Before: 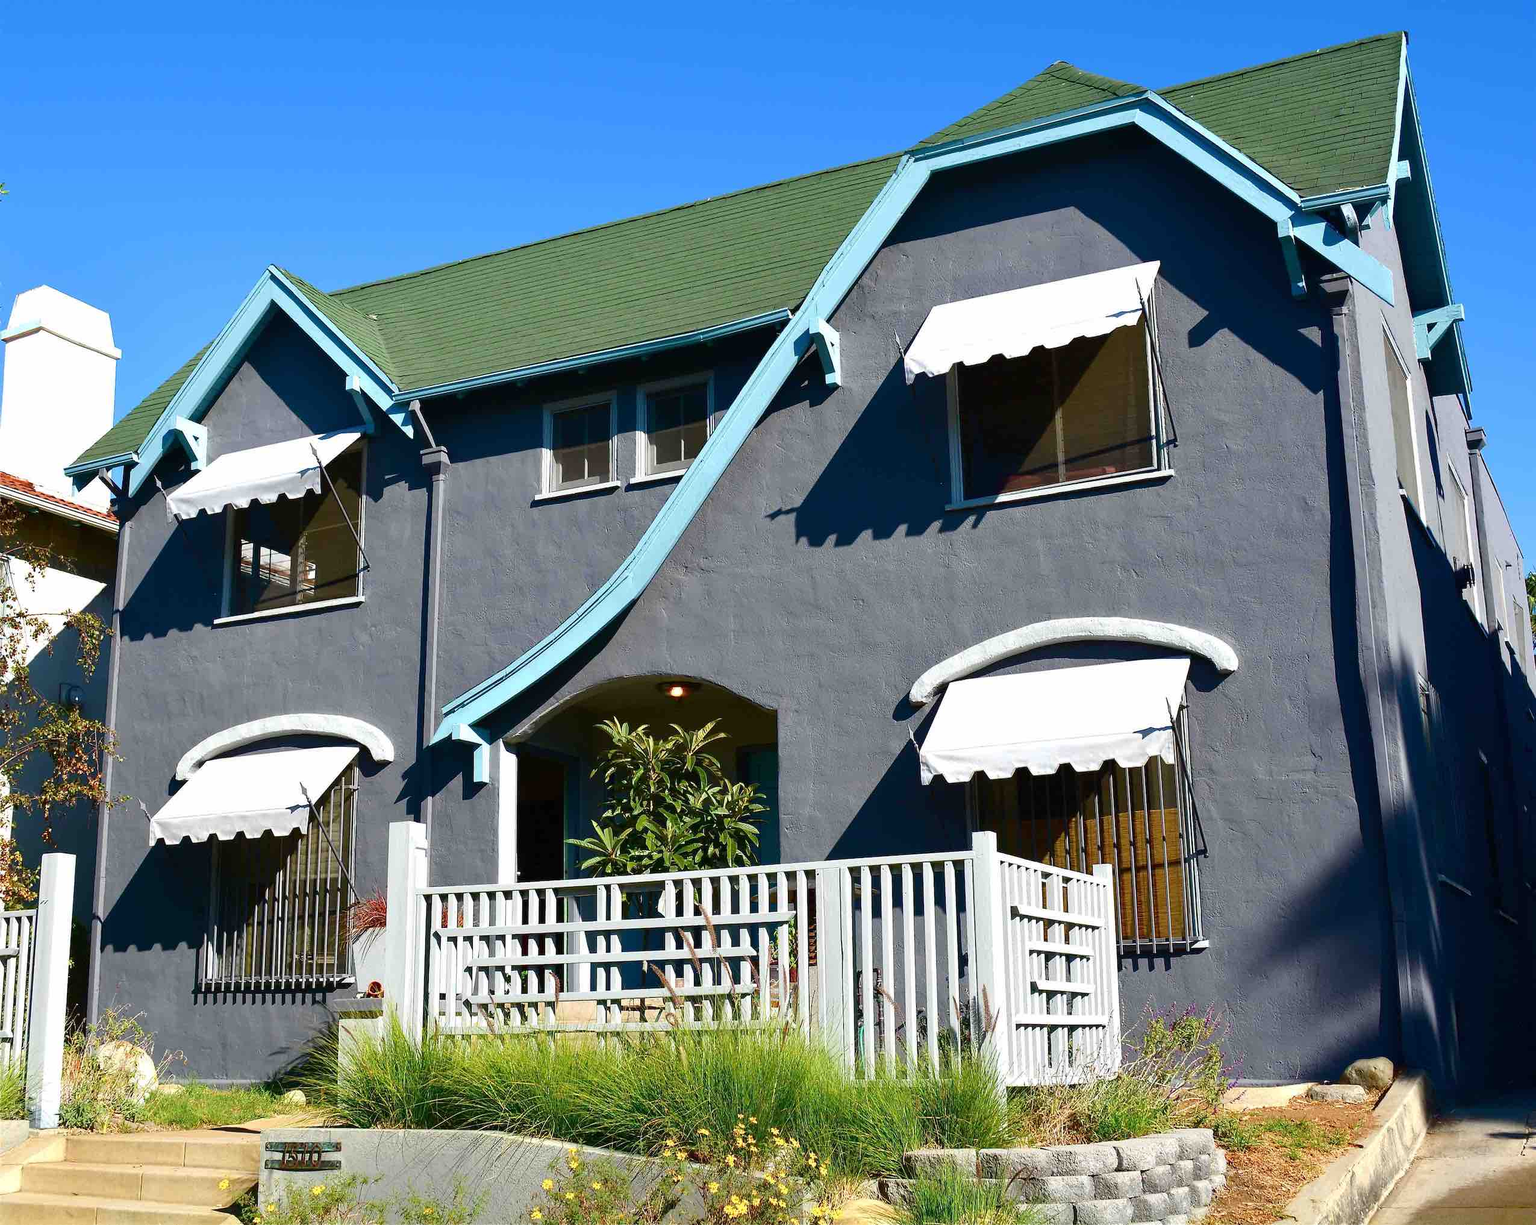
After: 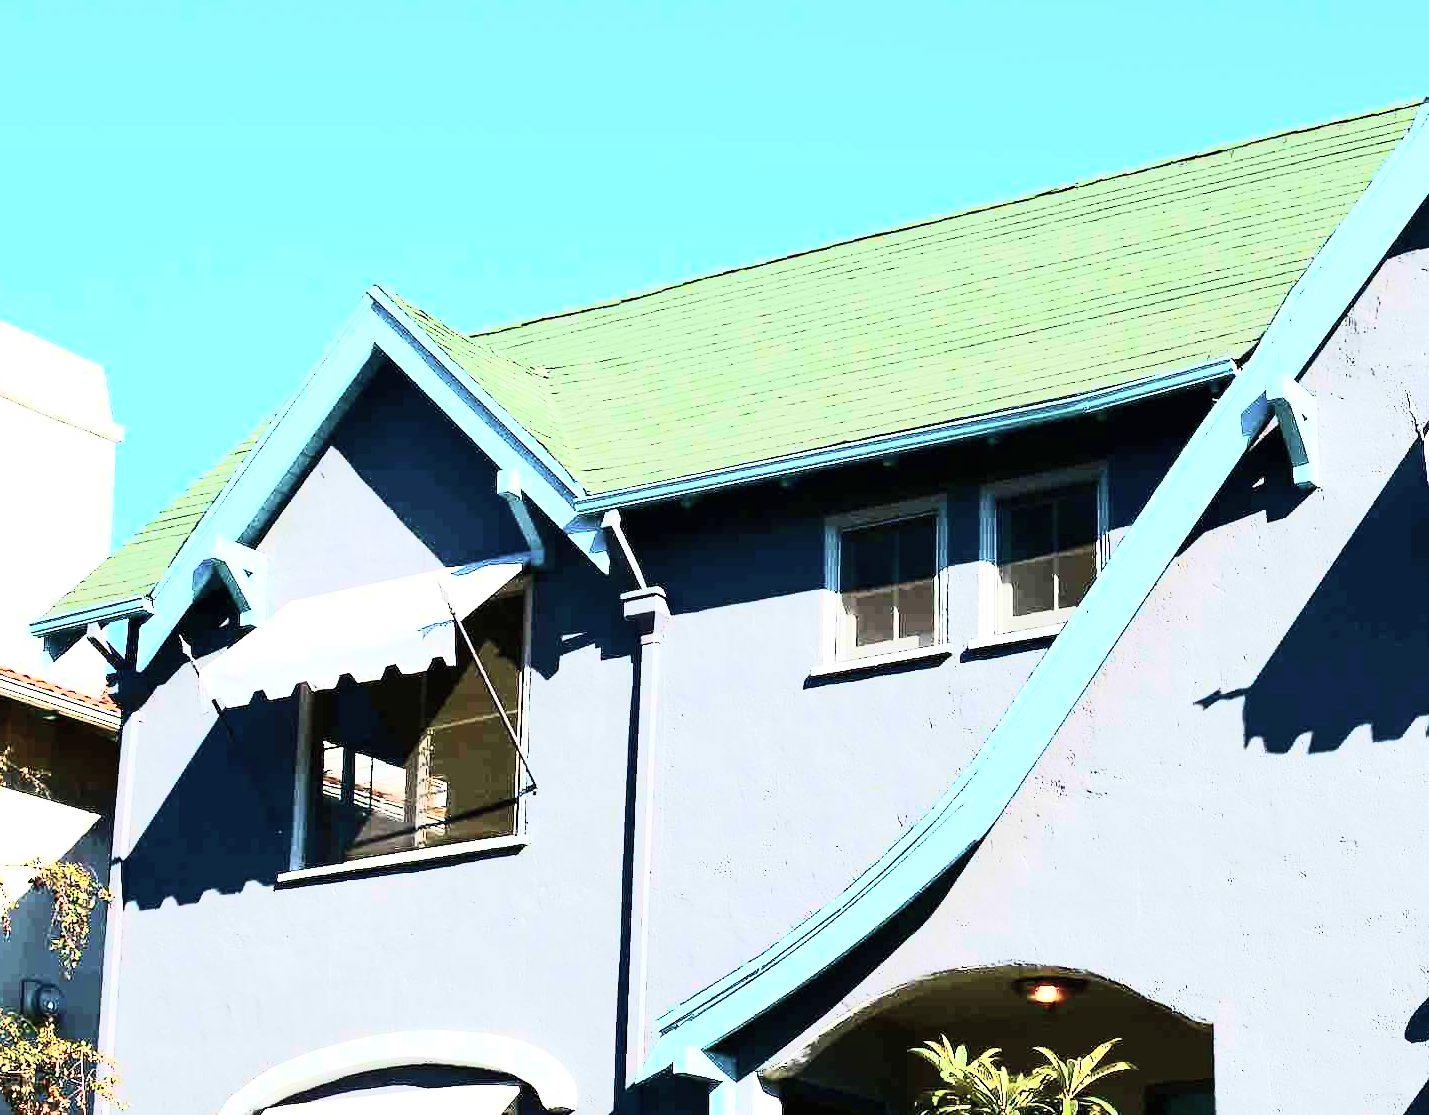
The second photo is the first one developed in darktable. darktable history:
base curve: curves: ch0 [(0, 0) (0.028, 0.03) (0.121, 0.232) (0.46, 0.748) (0.859, 0.968) (1, 1)]
crop and rotate: left 3.046%, top 7.584%, right 40.884%, bottom 37.53%
tone curve: curves: ch0 [(0, 0) (0.003, 0.005) (0.011, 0.018) (0.025, 0.041) (0.044, 0.072) (0.069, 0.113) (0.1, 0.163) (0.136, 0.221) (0.177, 0.289) (0.224, 0.366) (0.277, 0.452) (0.335, 0.546) (0.399, 0.65) (0.468, 0.763) (0.543, 0.885) (0.623, 0.93) (0.709, 0.946) (0.801, 0.963) (0.898, 0.981) (1, 1)], color space Lab, independent channels, preserve colors none
